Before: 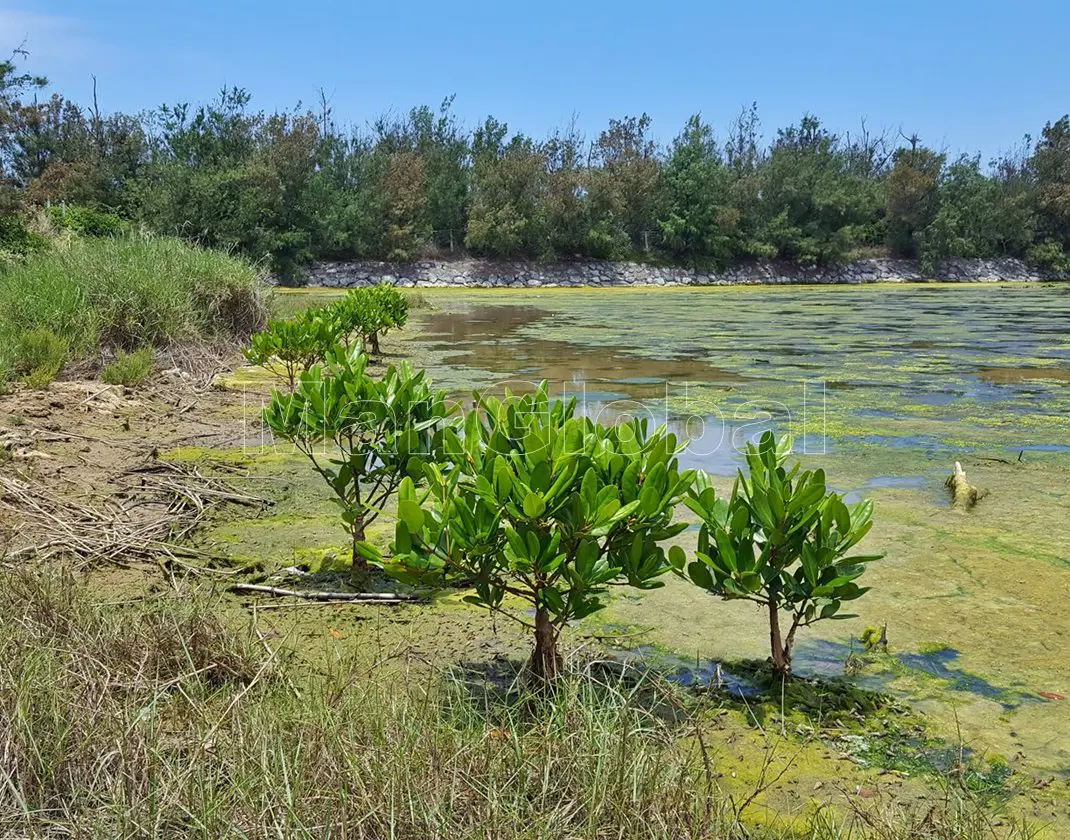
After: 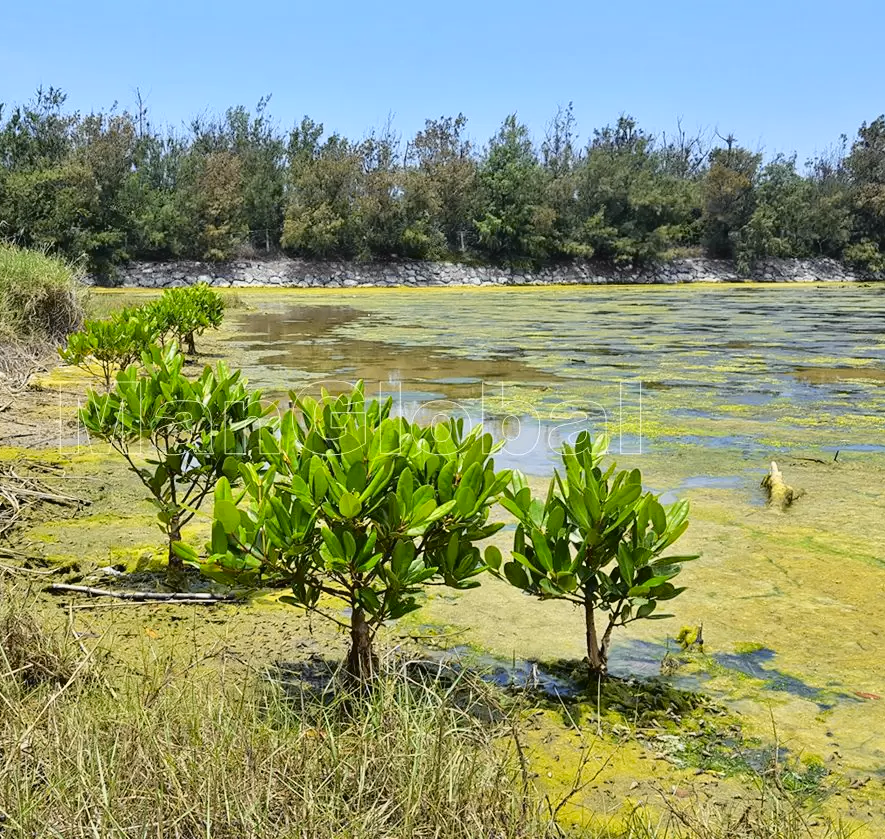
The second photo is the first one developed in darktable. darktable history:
tone curve: curves: ch0 [(0, 0.013) (0.129, 0.1) (0.327, 0.382) (0.489, 0.573) (0.66, 0.748) (0.858, 0.926) (1, 0.977)]; ch1 [(0, 0) (0.353, 0.344) (0.45, 0.46) (0.498, 0.498) (0.521, 0.512) (0.563, 0.559) (0.592, 0.578) (0.647, 0.657) (1, 1)]; ch2 [(0, 0) (0.333, 0.346) (0.375, 0.375) (0.424, 0.43) (0.476, 0.492) (0.502, 0.502) (0.524, 0.531) (0.579, 0.61) (0.612, 0.644) (0.66, 0.715) (1, 1)], color space Lab, independent channels, preserve colors none
crop: left 17.261%, bottom 0.03%
tone equalizer: edges refinement/feathering 500, mask exposure compensation -1.57 EV, preserve details no
